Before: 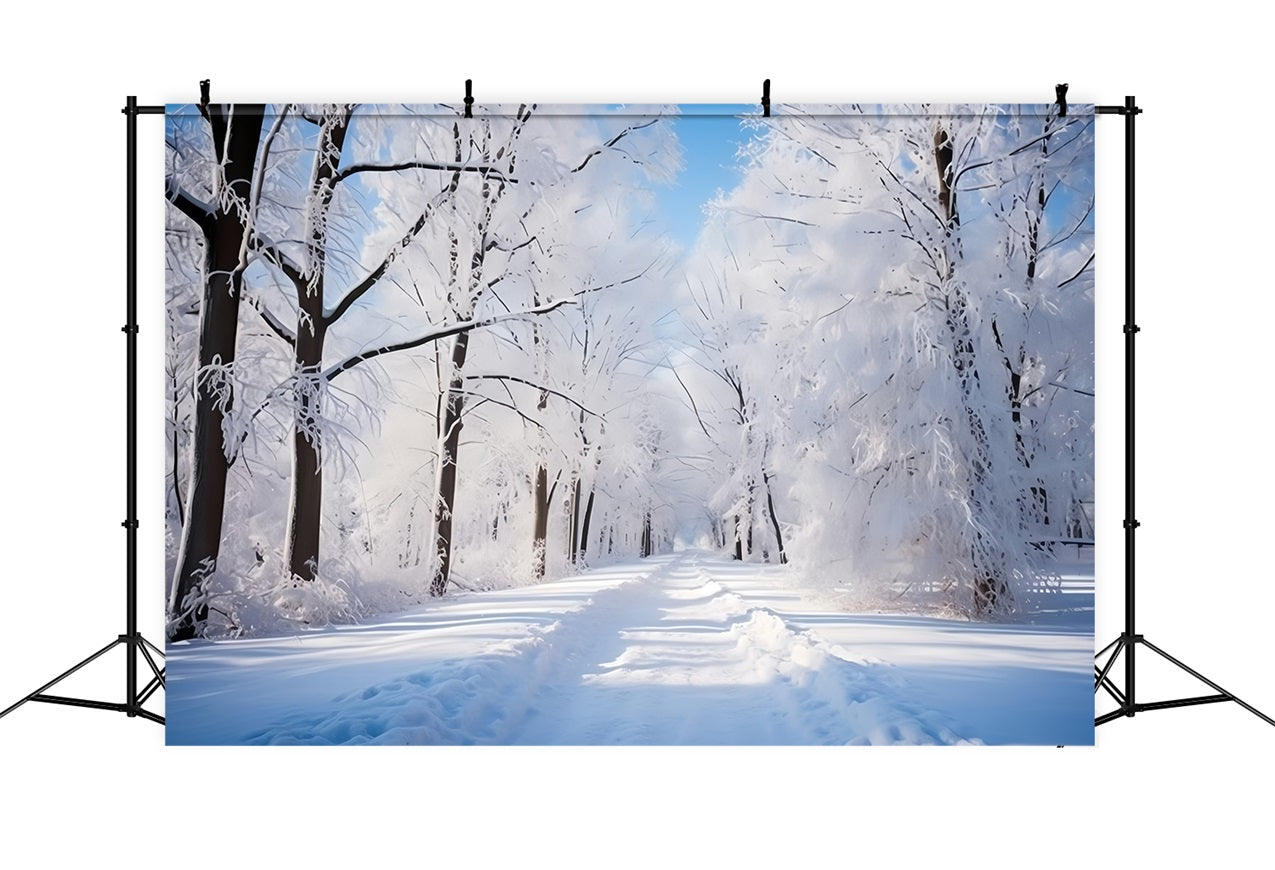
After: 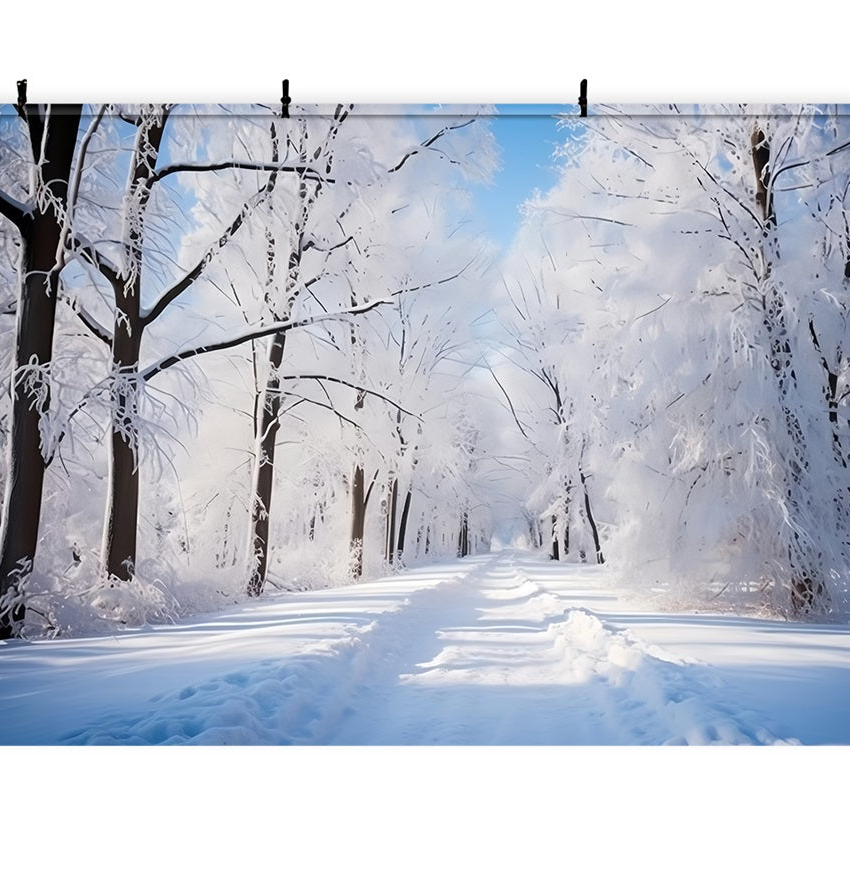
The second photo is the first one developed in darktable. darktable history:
crop and rotate: left 14.385%, right 18.945%
